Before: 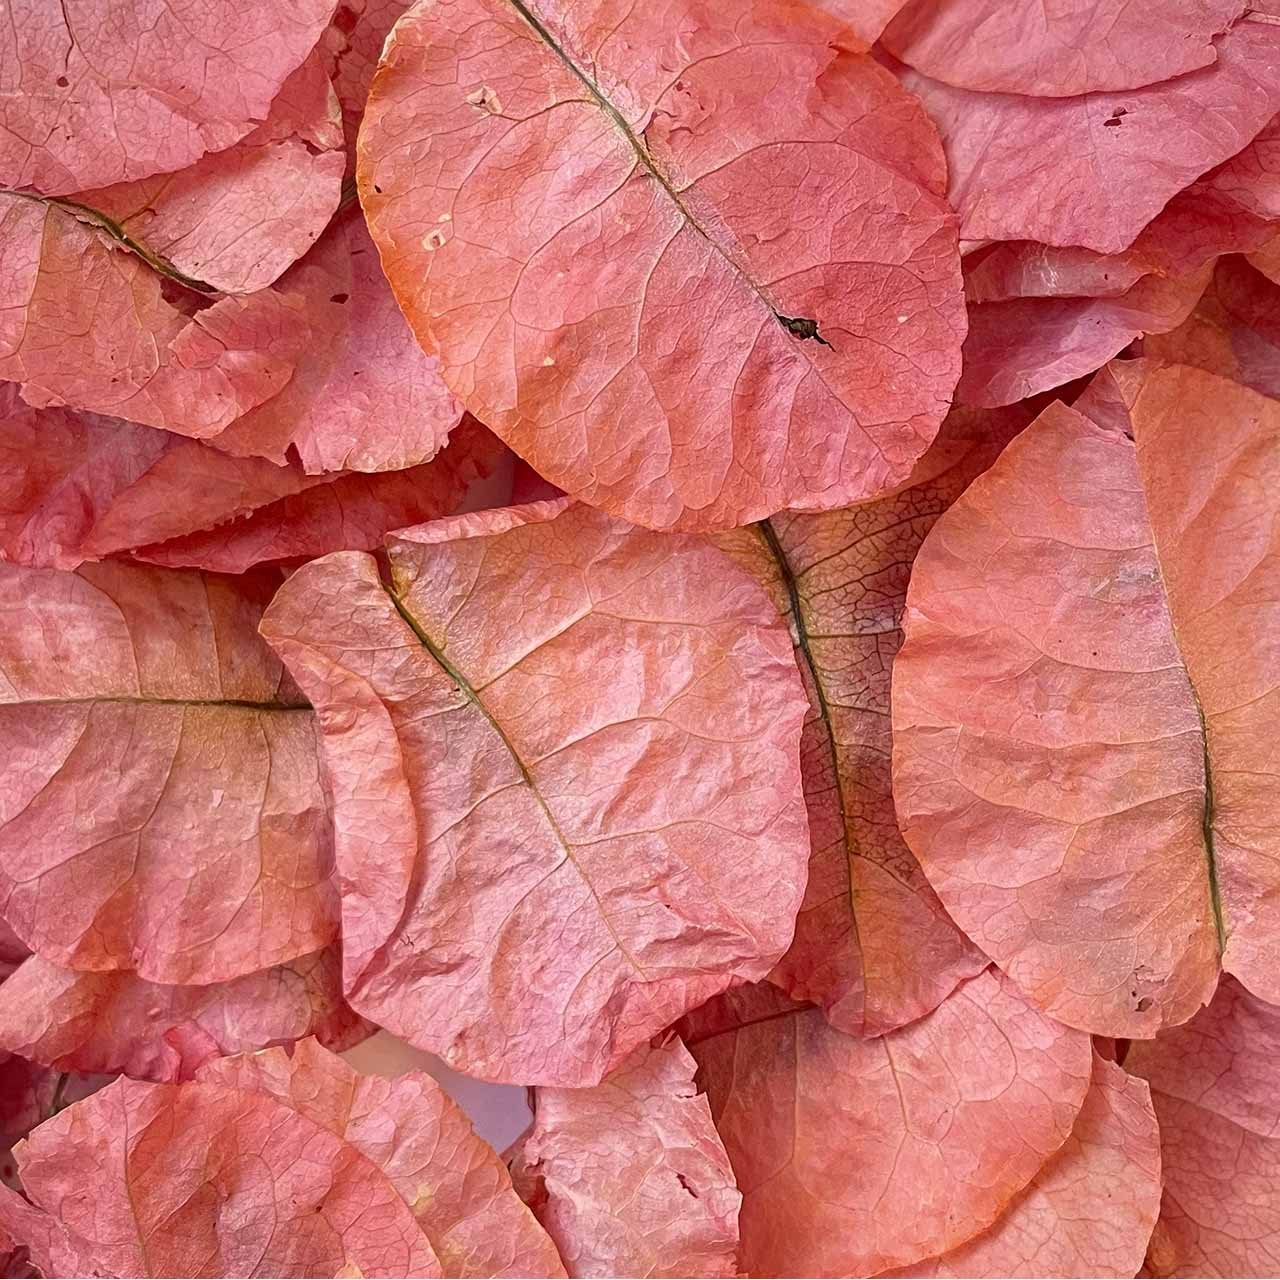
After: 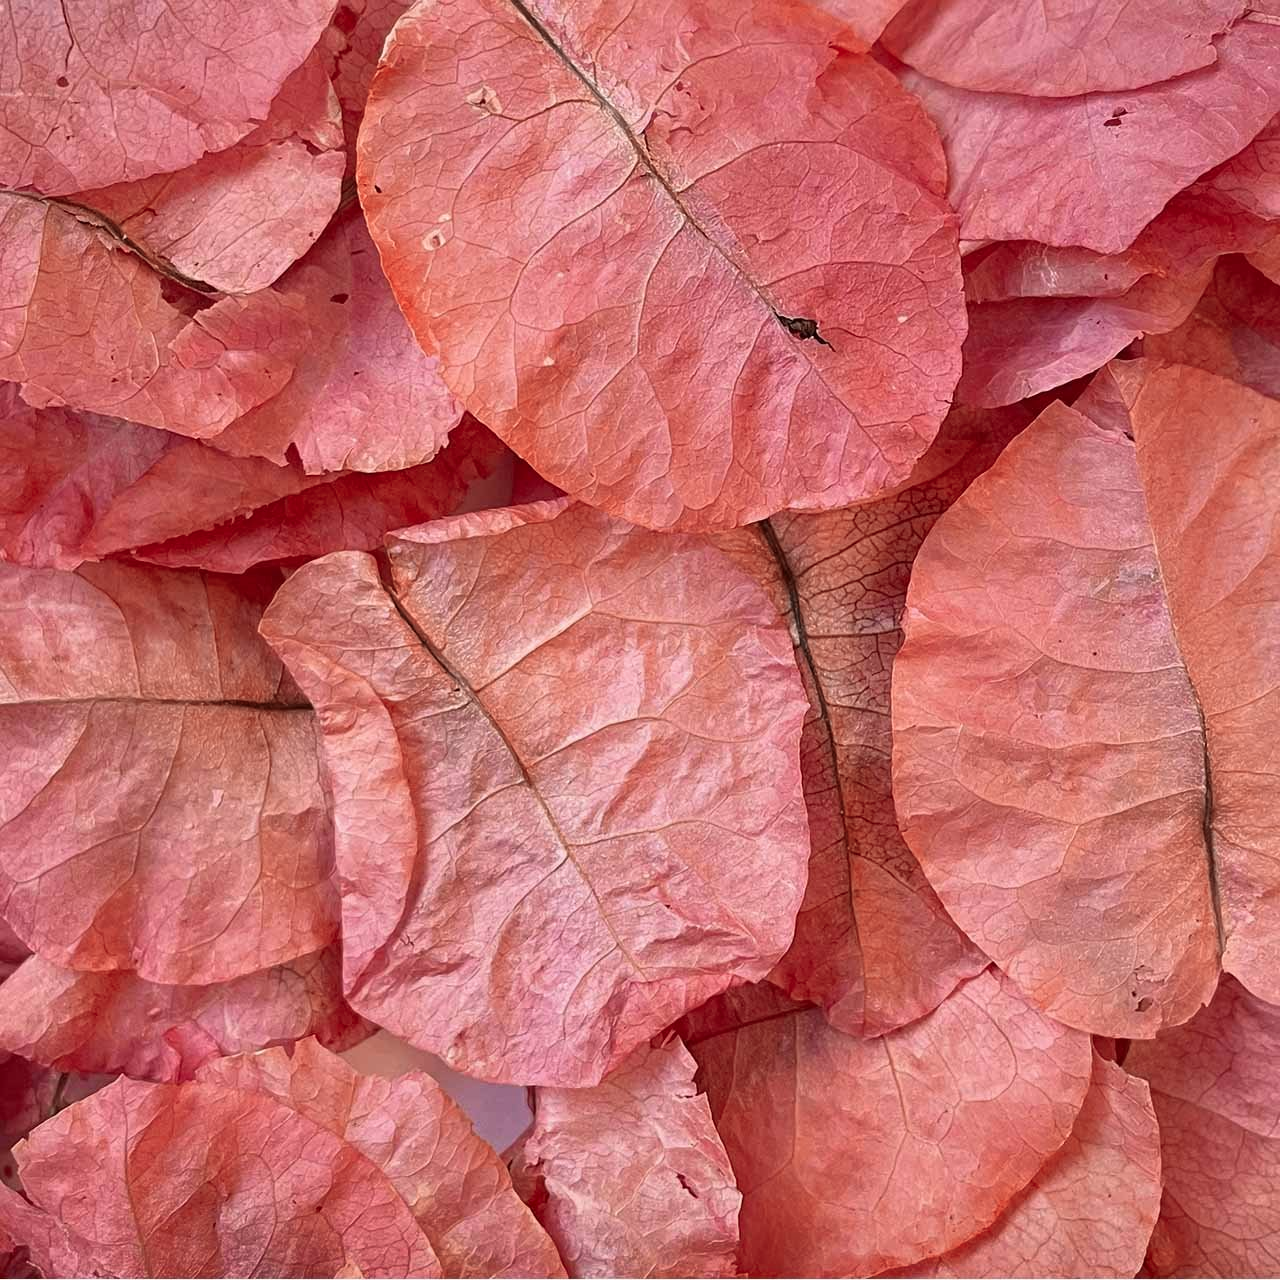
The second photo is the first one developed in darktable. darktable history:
shadows and highlights: soften with gaussian
color zones: curves: ch2 [(0, 0.5) (0.084, 0.497) (0.323, 0.335) (0.4, 0.497) (1, 0.5)], process mode strong
